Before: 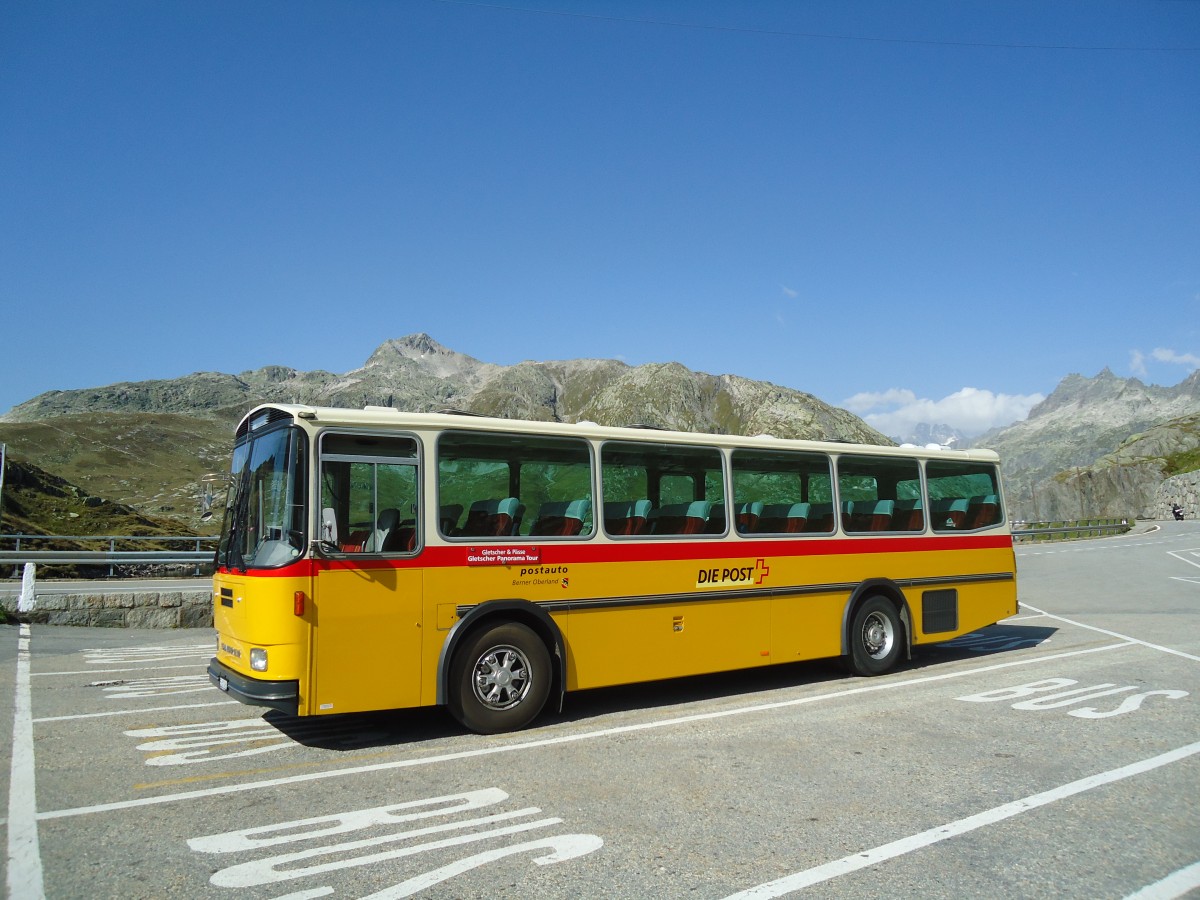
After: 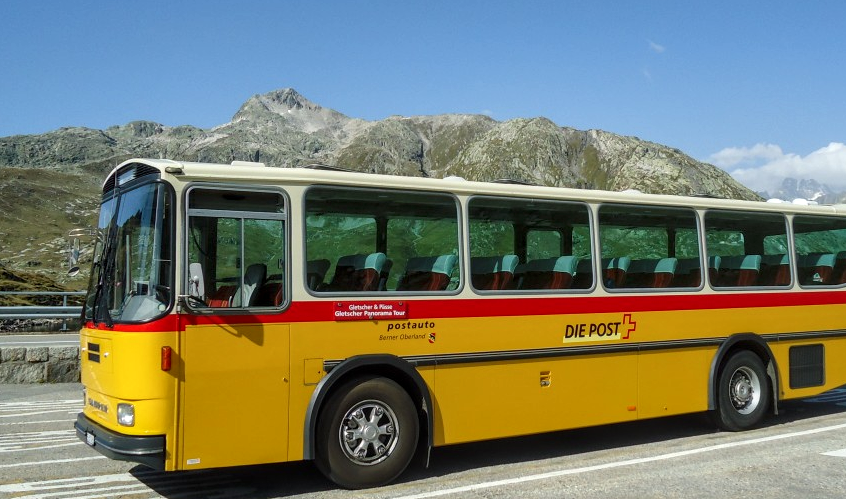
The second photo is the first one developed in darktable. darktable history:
local contrast: detail 130%
crop: left 11.141%, top 27.304%, right 18.322%, bottom 17.199%
